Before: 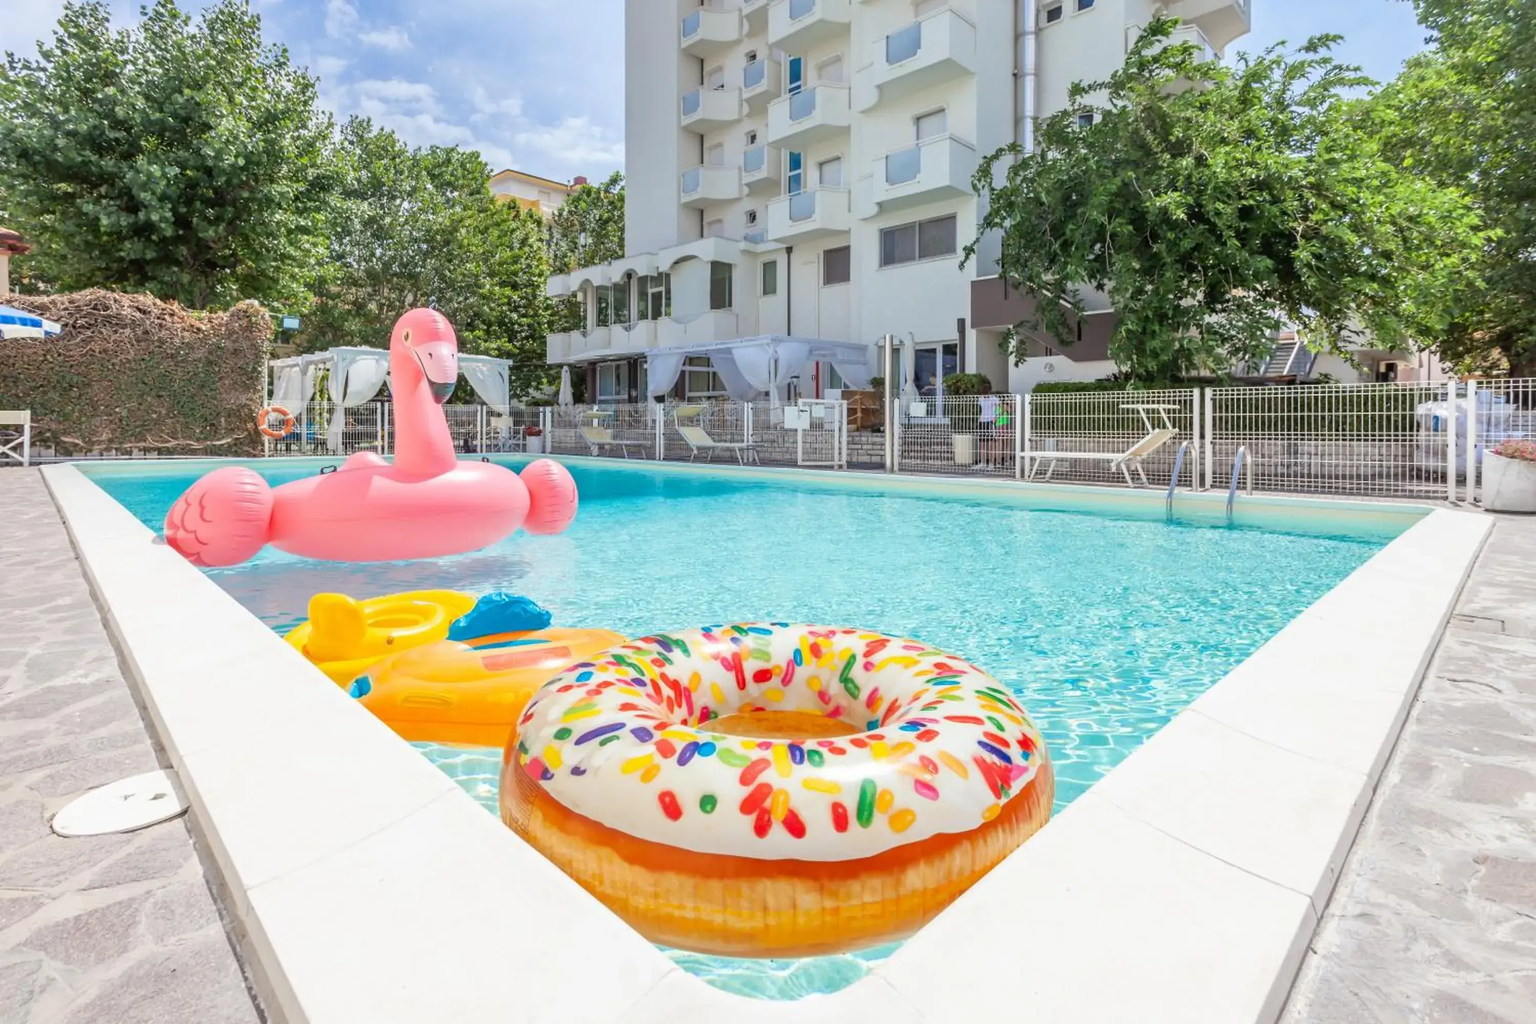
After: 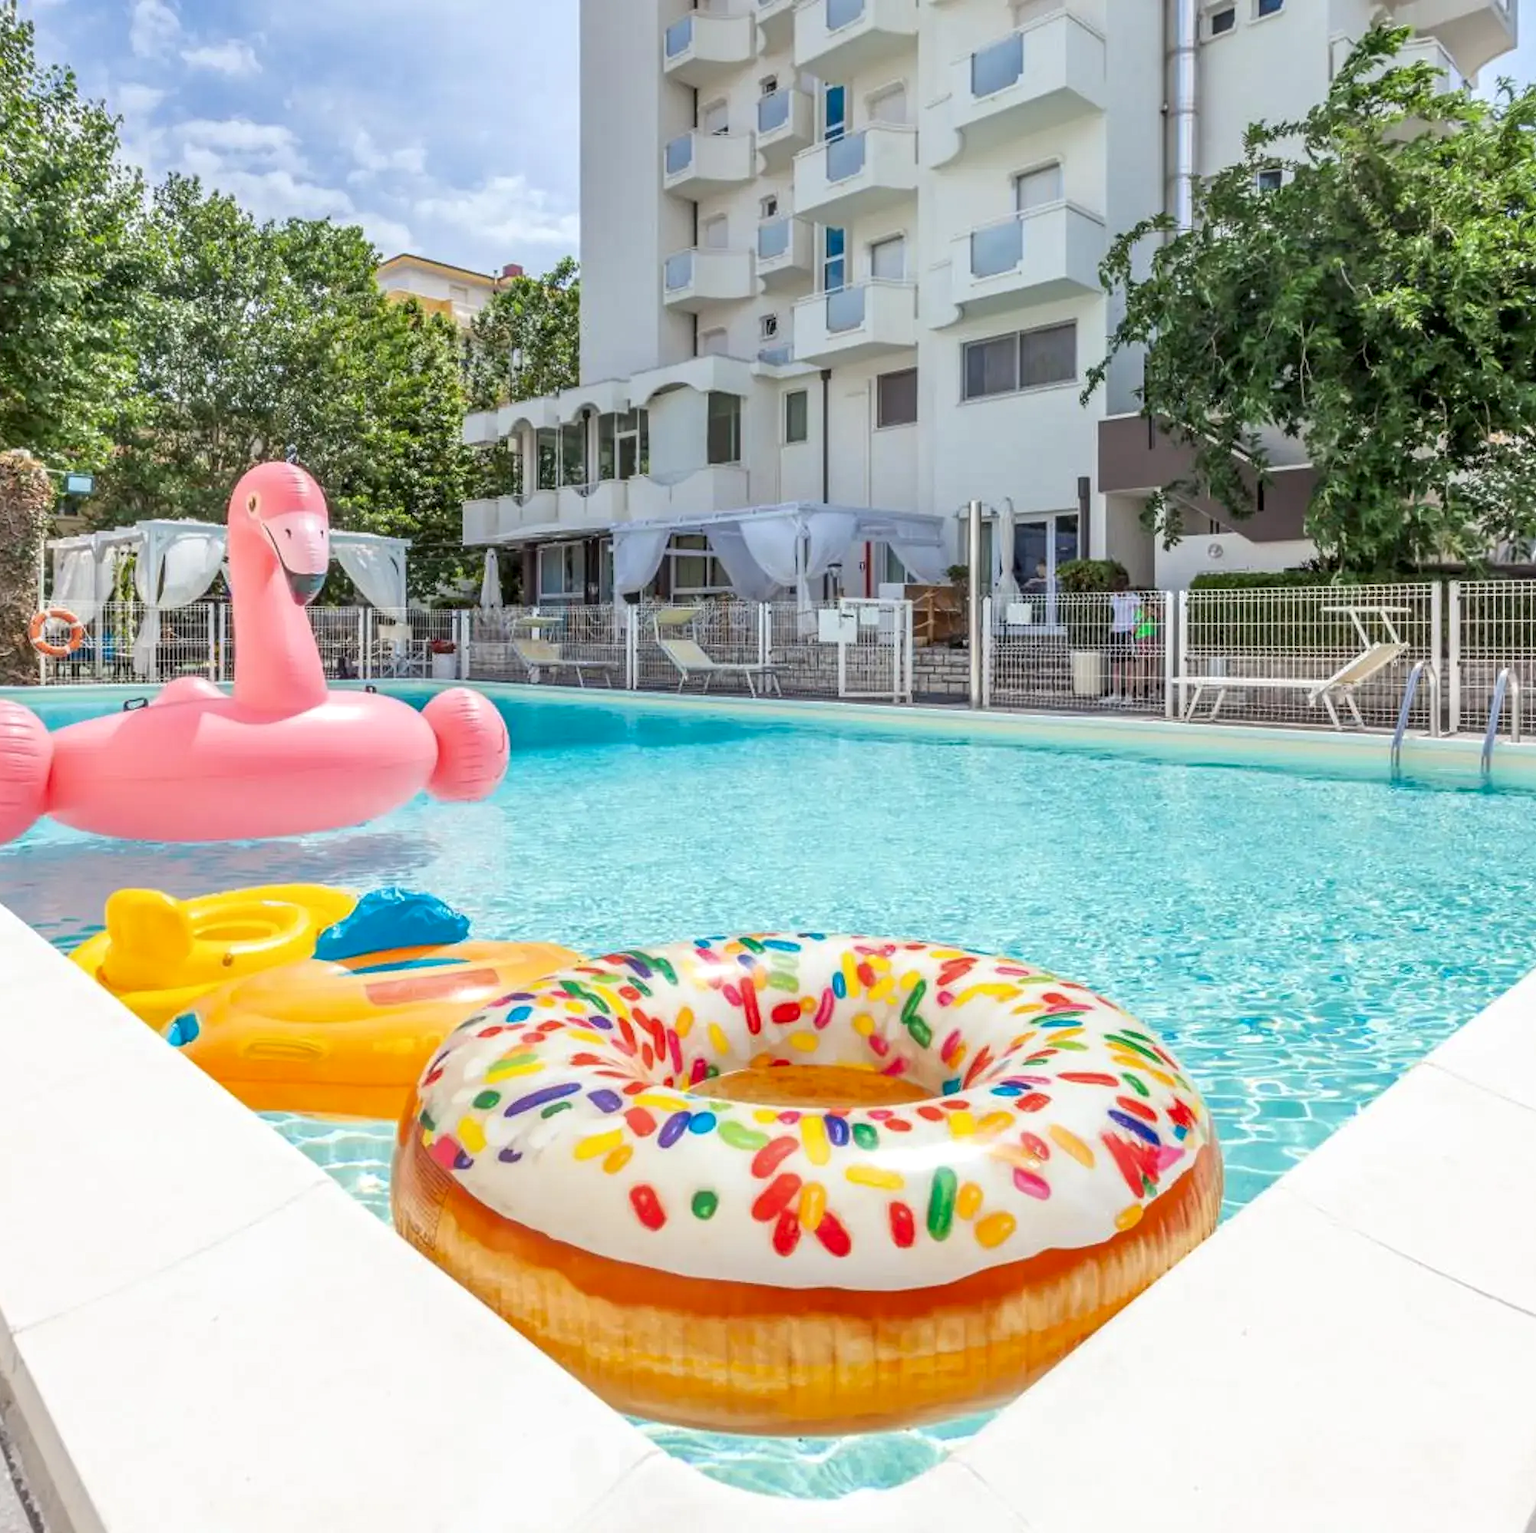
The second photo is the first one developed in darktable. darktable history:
local contrast: on, module defaults
crop and rotate: left 15.543%, right 17.693%
